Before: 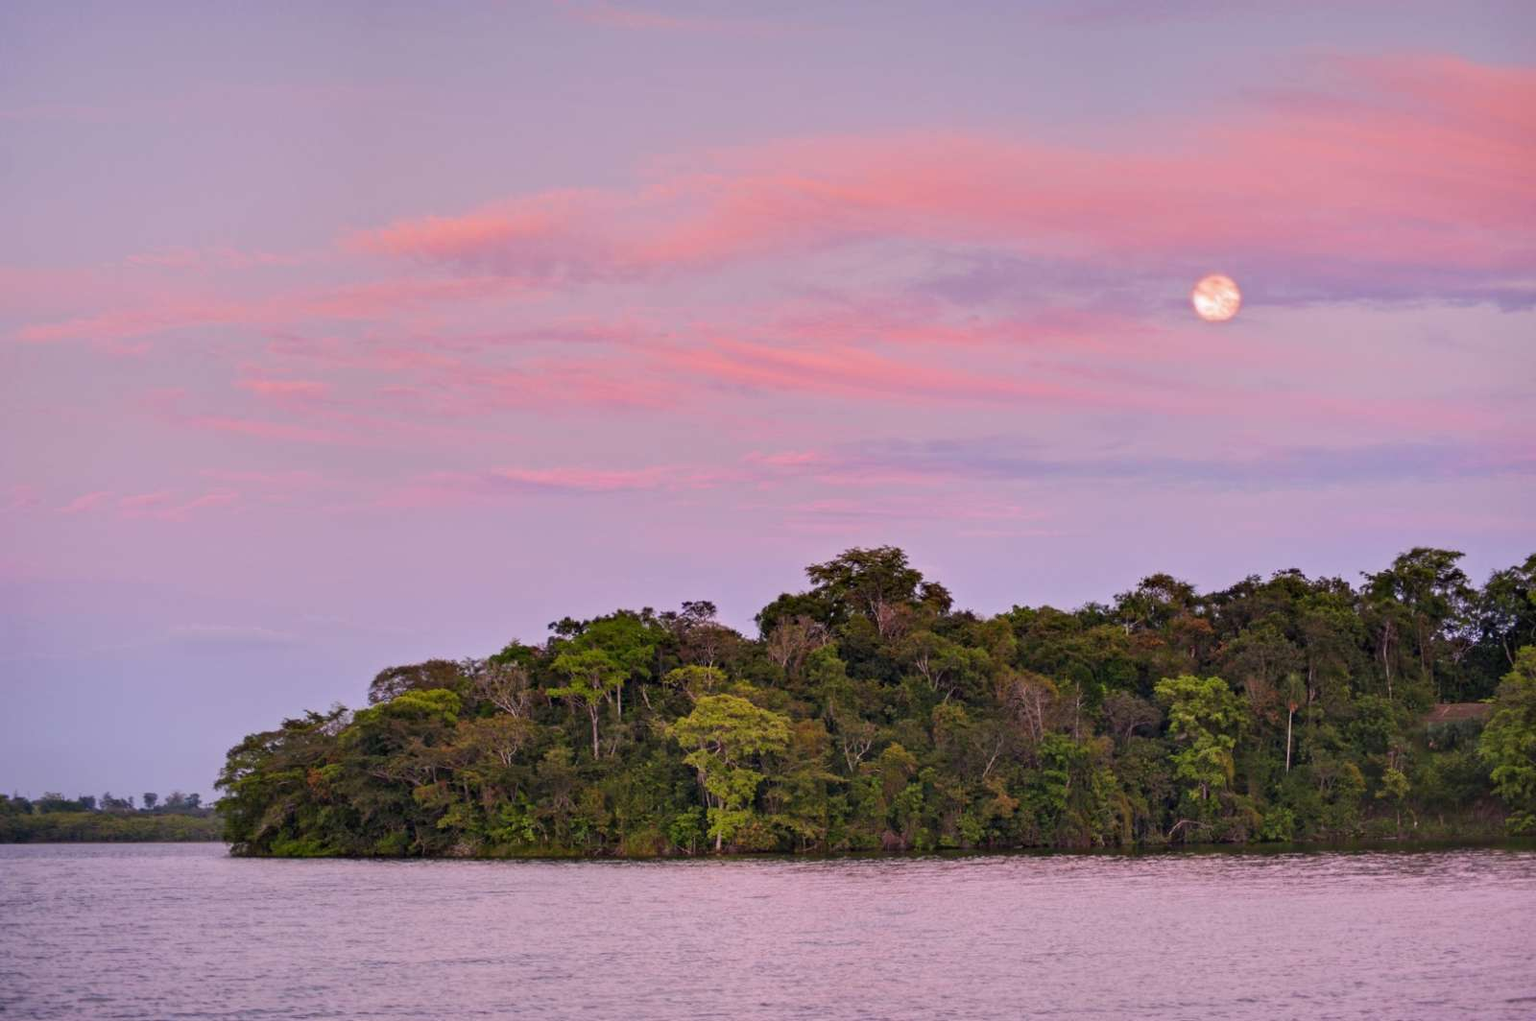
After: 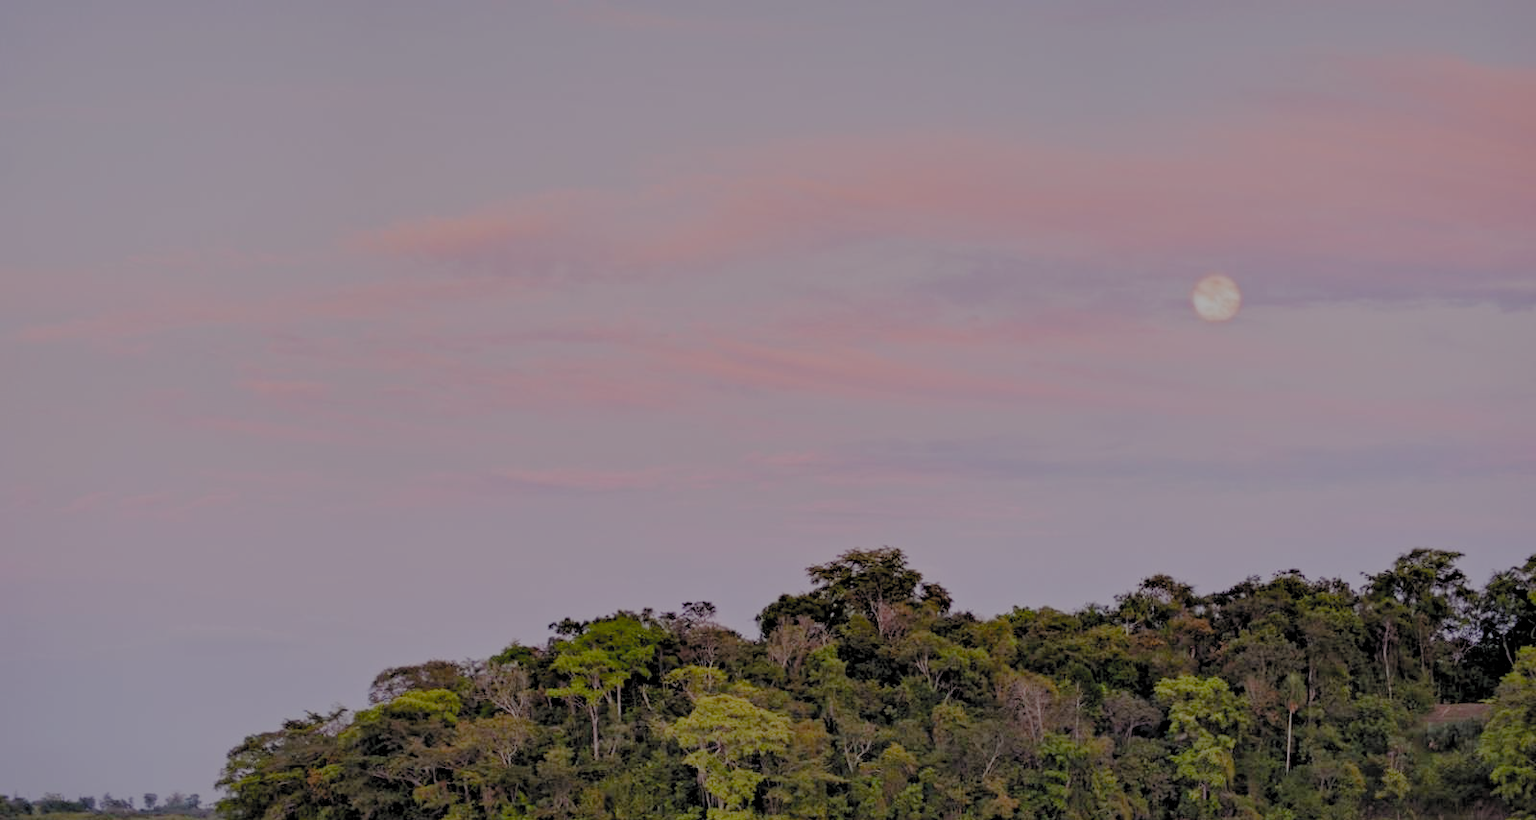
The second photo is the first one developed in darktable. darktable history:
filmic rgb: black relative exposure -4.49 EV, white relative exposure 6.64 EV, hardness 1.93, contrast 0.511, preserve chrominance no, color science v4 (2020), contrast in shadows soft, contrast in highlights soft
crop: bottom 19.553%
